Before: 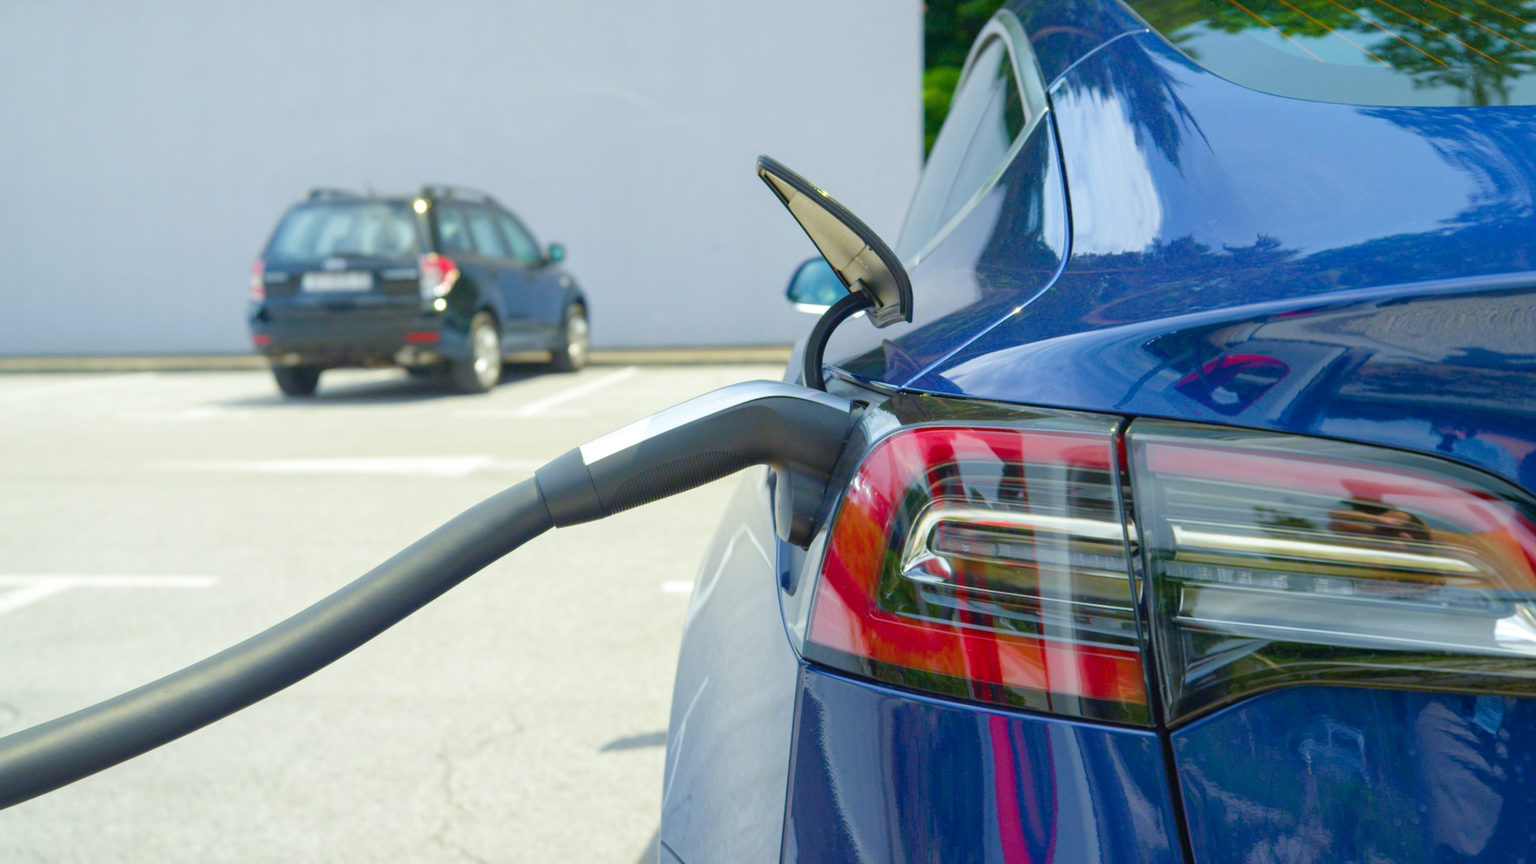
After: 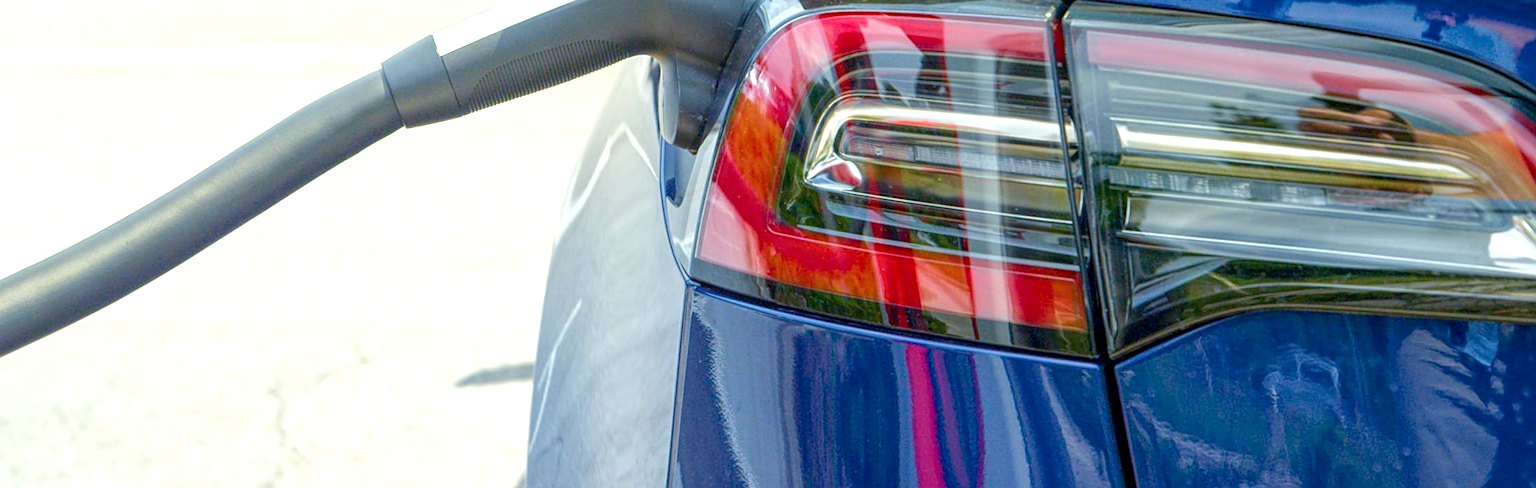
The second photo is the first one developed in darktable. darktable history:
exposure: black level correction 0.004, exposure 0.411 EV, compensate highlight preservation false
crop and rotate: left 13.324%, top 48.293%, bottom 2.724%
sharpen: on, module defaults
local contrast: highlights 75%, shadows 55%, detail 176%, midtone range 0.206
